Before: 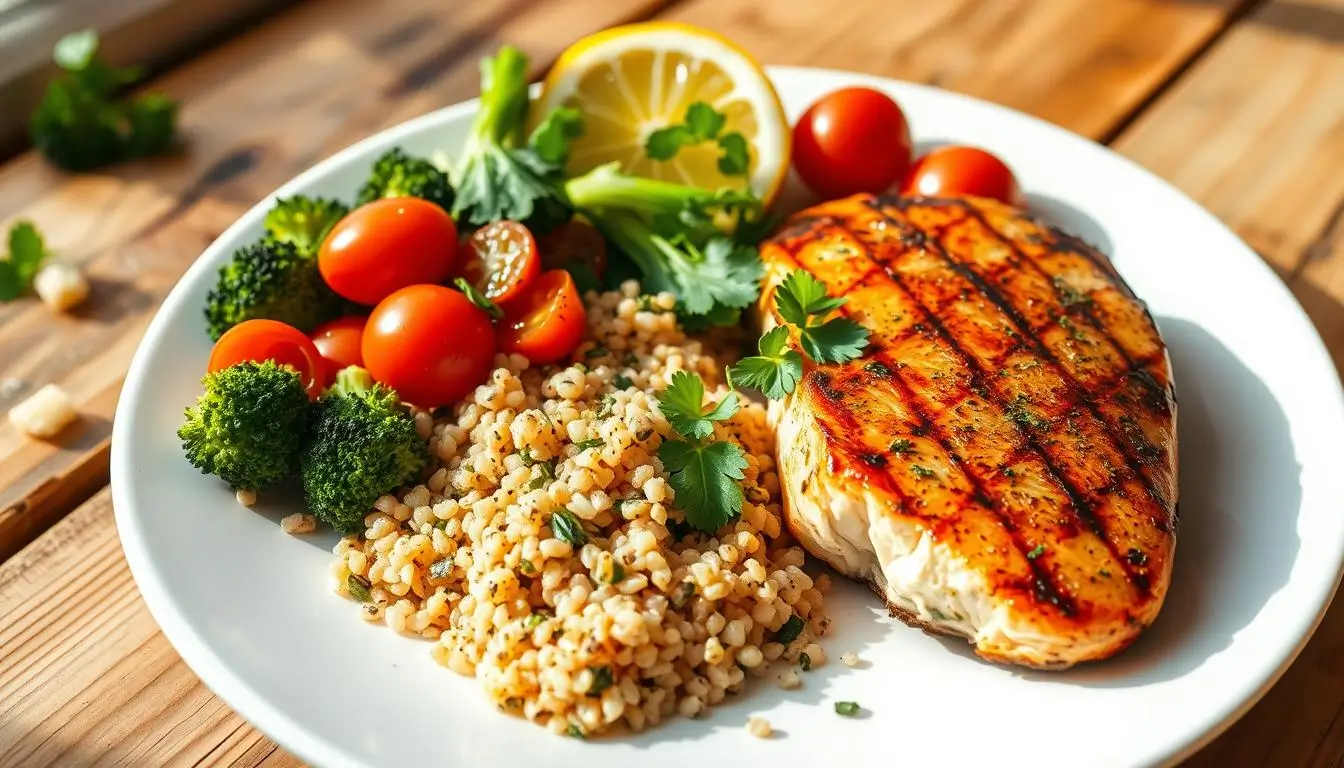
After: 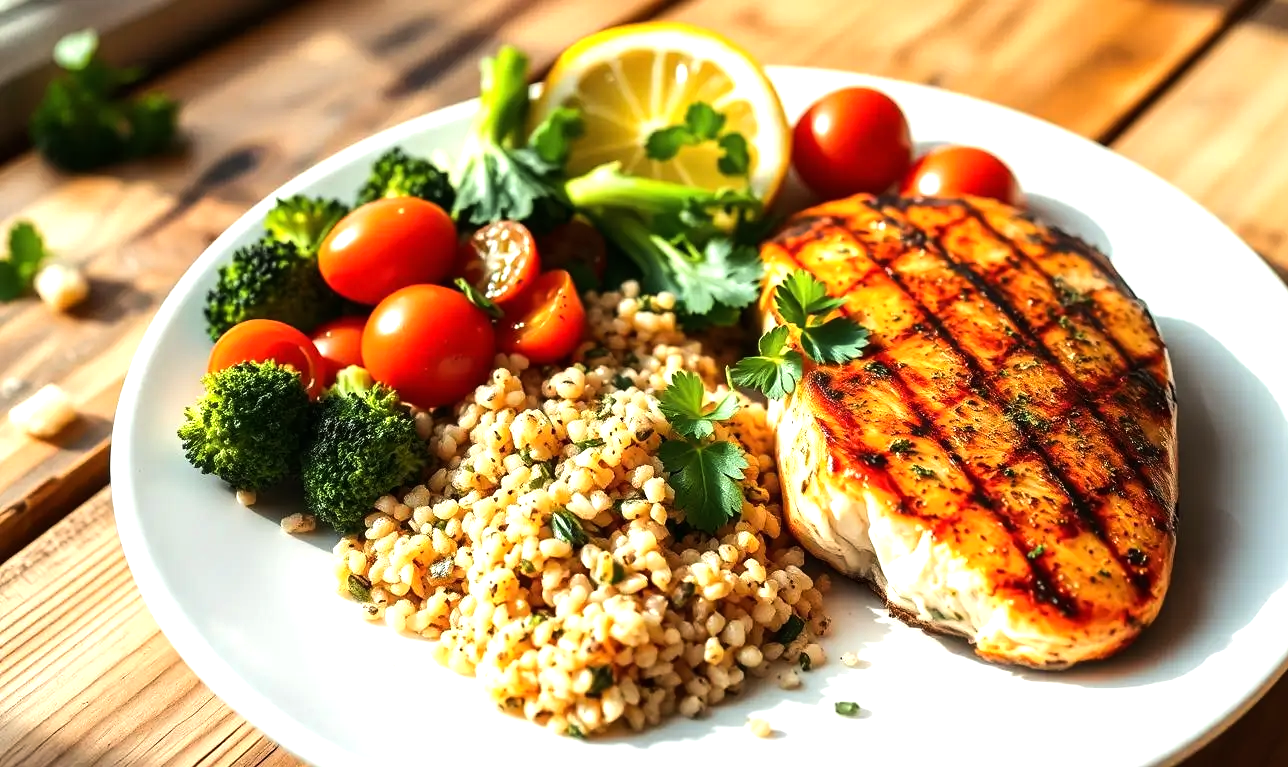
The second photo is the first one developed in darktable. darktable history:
crop: right 4.126%, bottom 0.031%
tone equalizer: -8 EV -0.75 EV, -7 EV -0.7 EV, -6 EV -0.6 EV, -5 EV -0.4 EV, -3 EV 0.4 EV, -2 EV 0.6 EV, -1 EV 0.7 EV, +0 EV 0.75 EV, edges refinement/feathering 500, mask exposure compensation -1.57 EV, preserve details no
